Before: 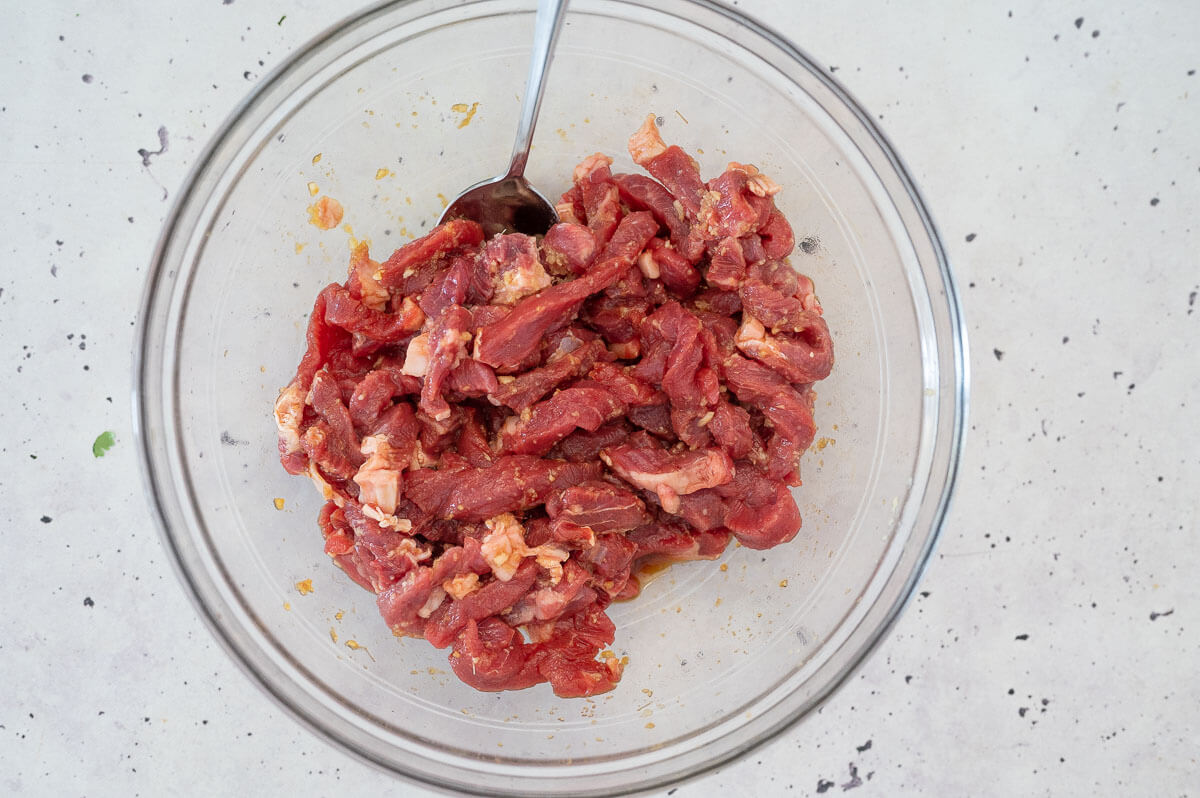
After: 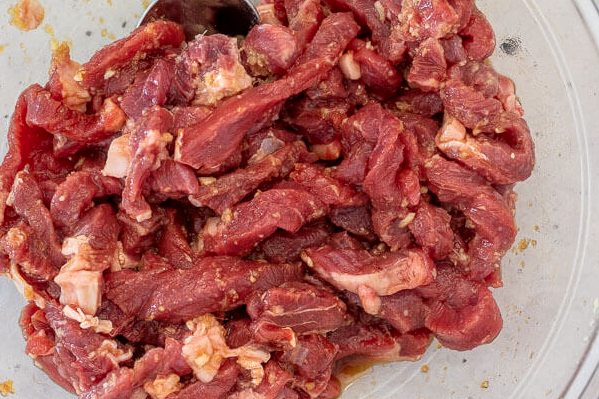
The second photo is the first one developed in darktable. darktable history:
crop: left 25%, top 25%, right 25%, bottom 25%
local contrast: on, module defaults
